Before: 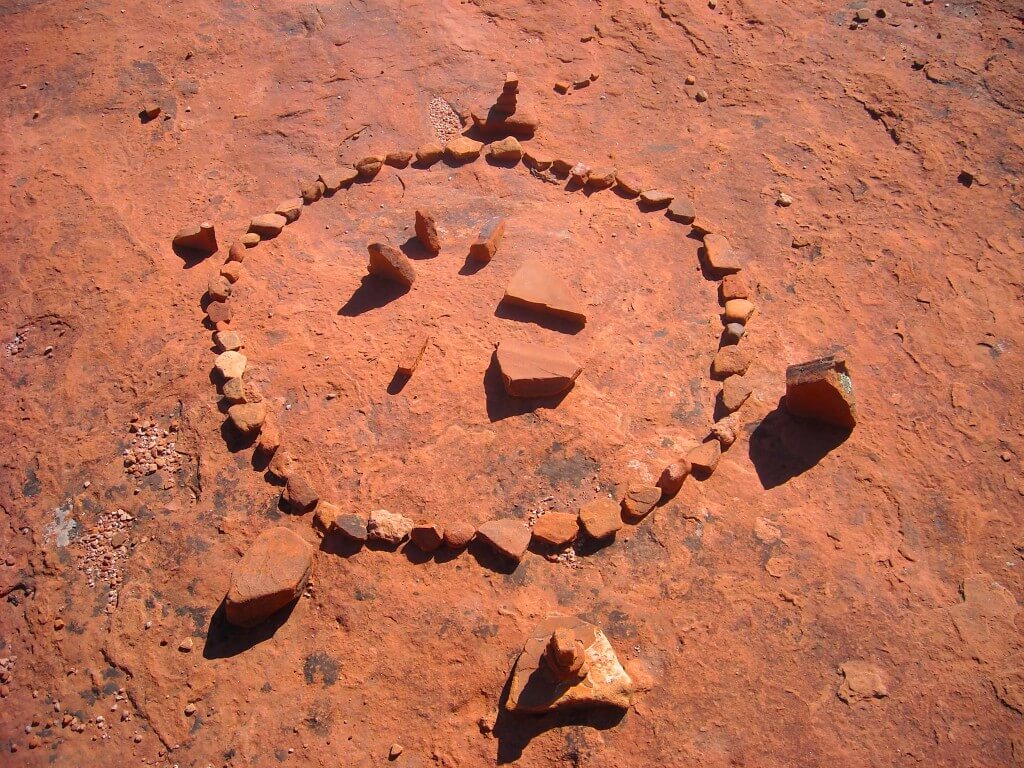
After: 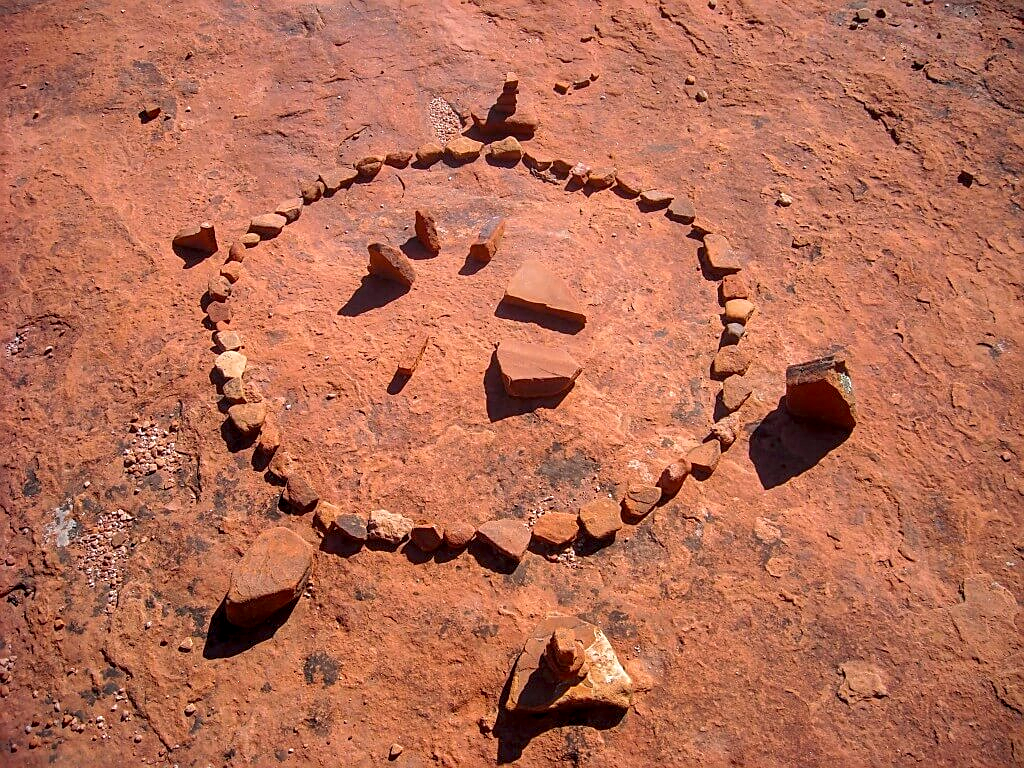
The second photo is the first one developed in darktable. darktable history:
exposure: black level correction 0.004, exposure 0.014 EV, compensate highlight preservation false
white balance: red 0.98, blue 1.034
sharpen: on, module defaults
local contrast: detail 130%
